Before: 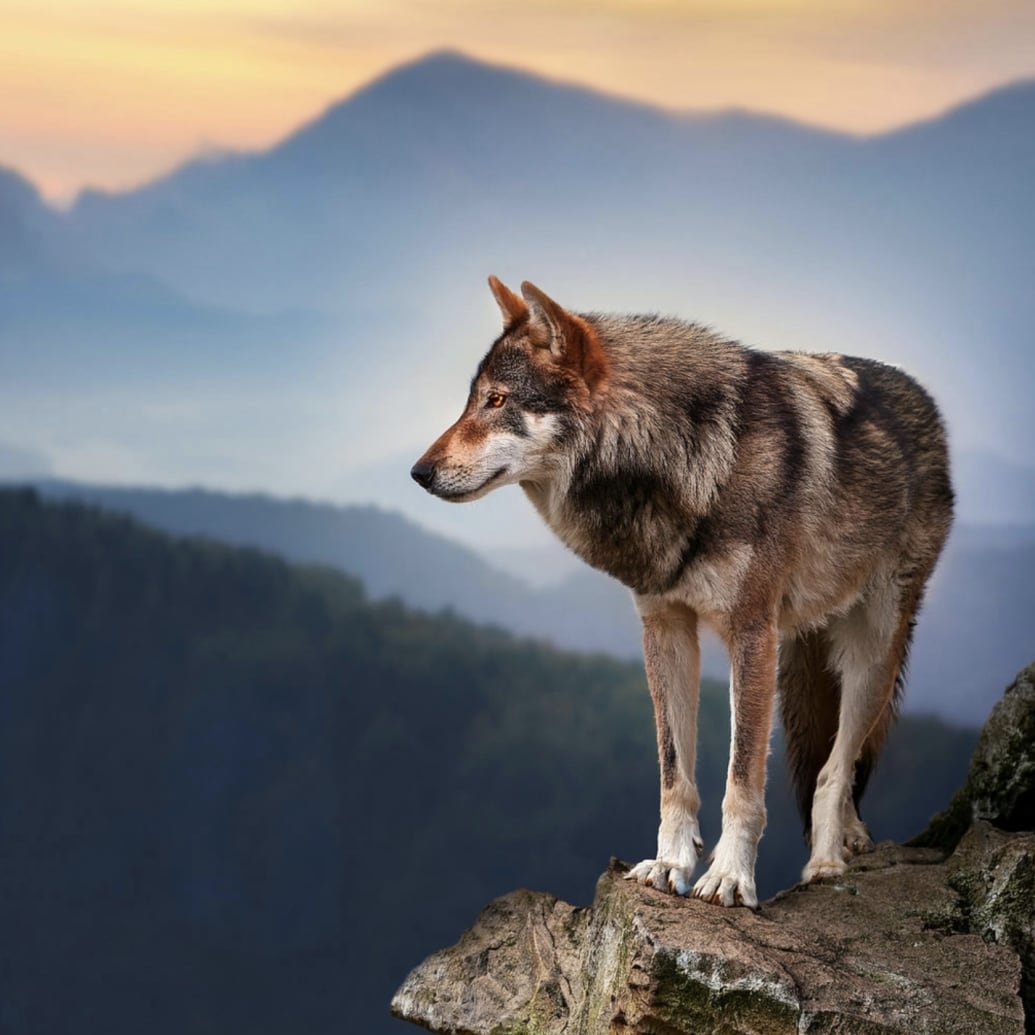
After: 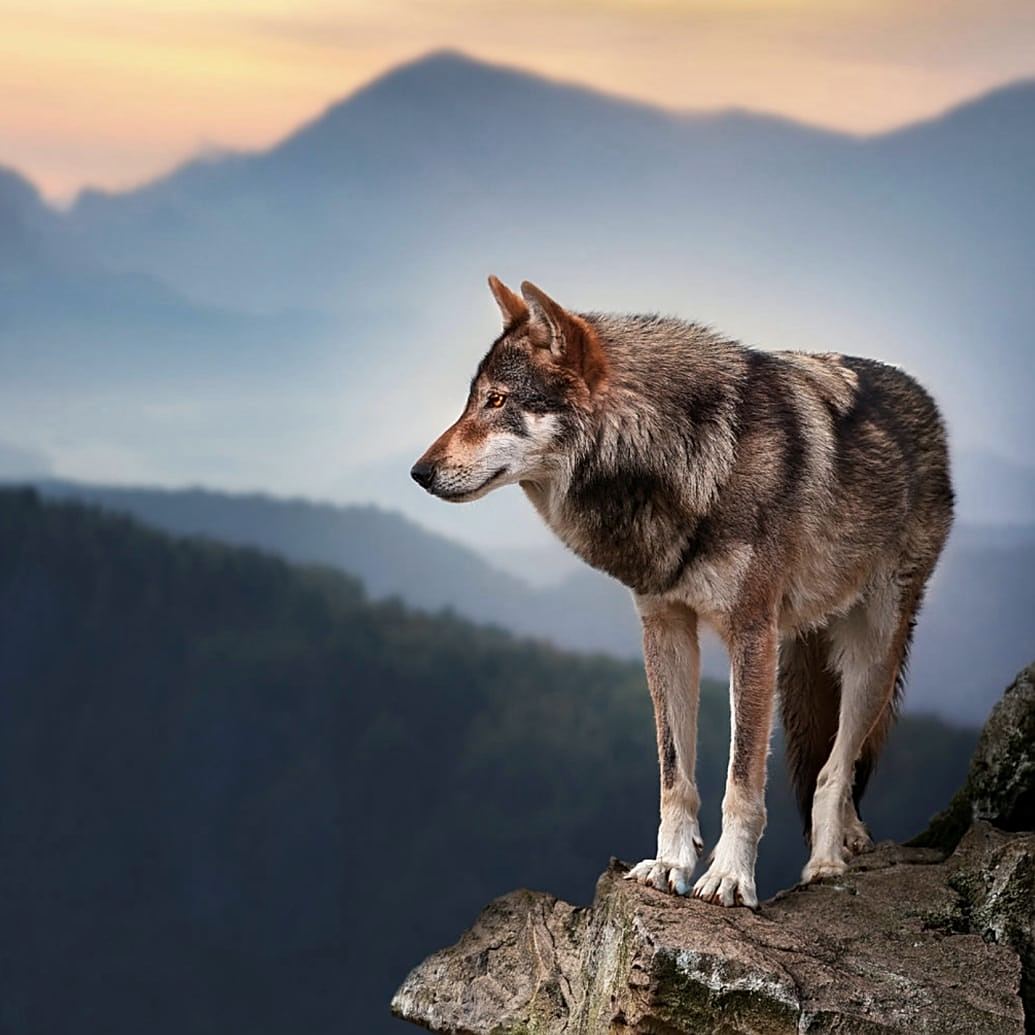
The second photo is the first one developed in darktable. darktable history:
contrast brightness saturation: contrast 0.057, brightness -0.007, saturation -0.227
sharpen: on, module defaults
